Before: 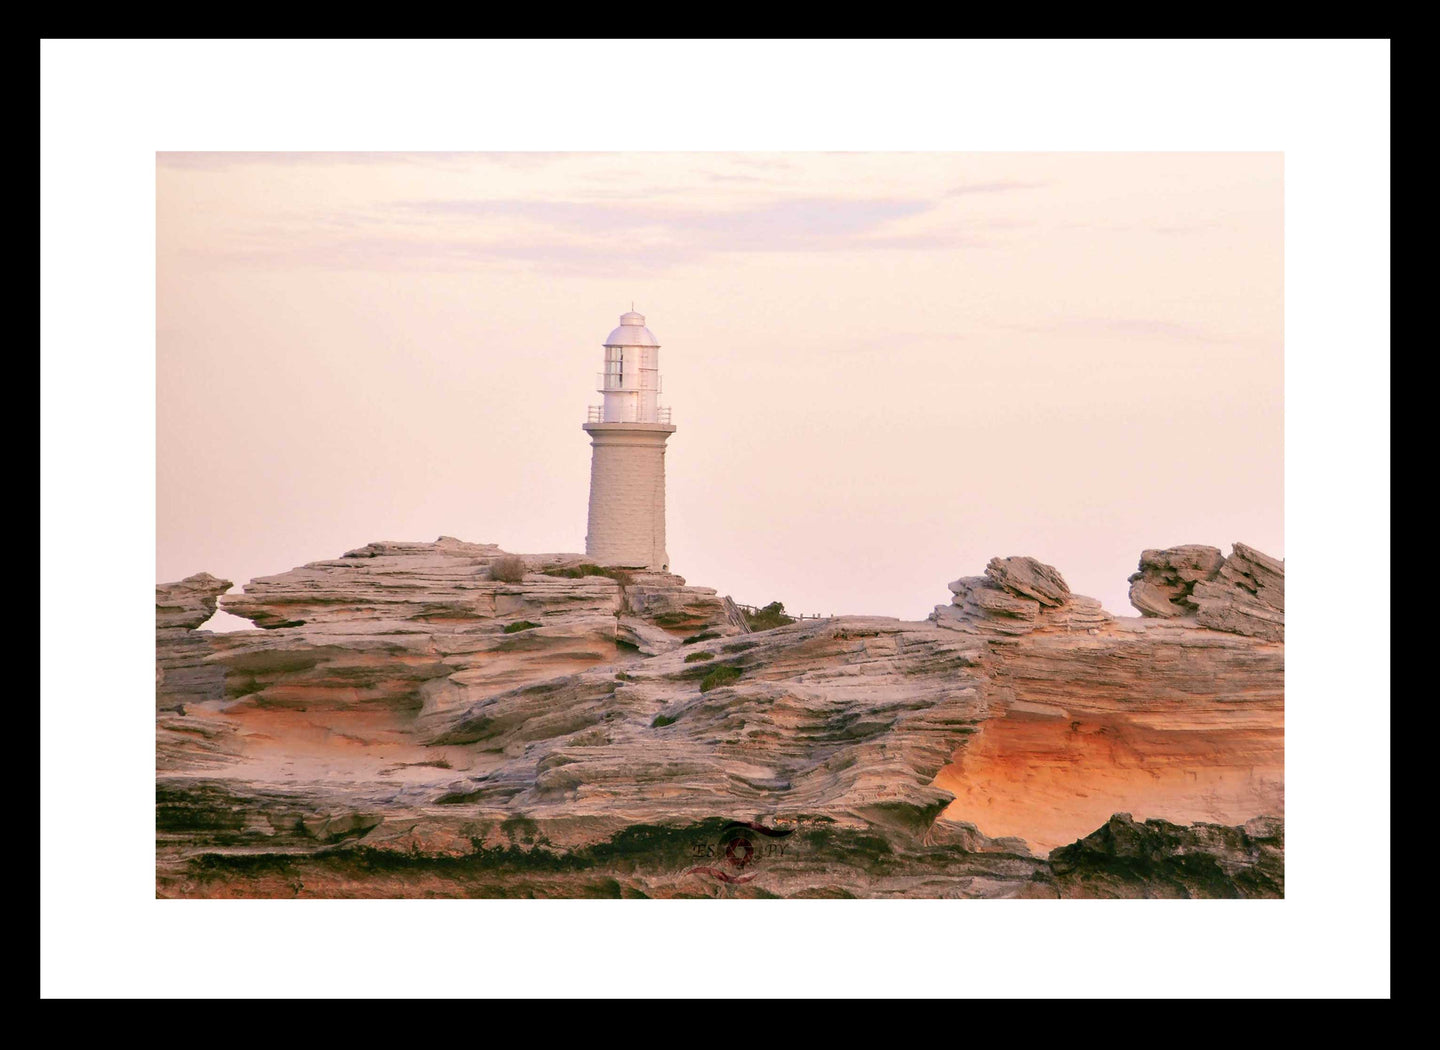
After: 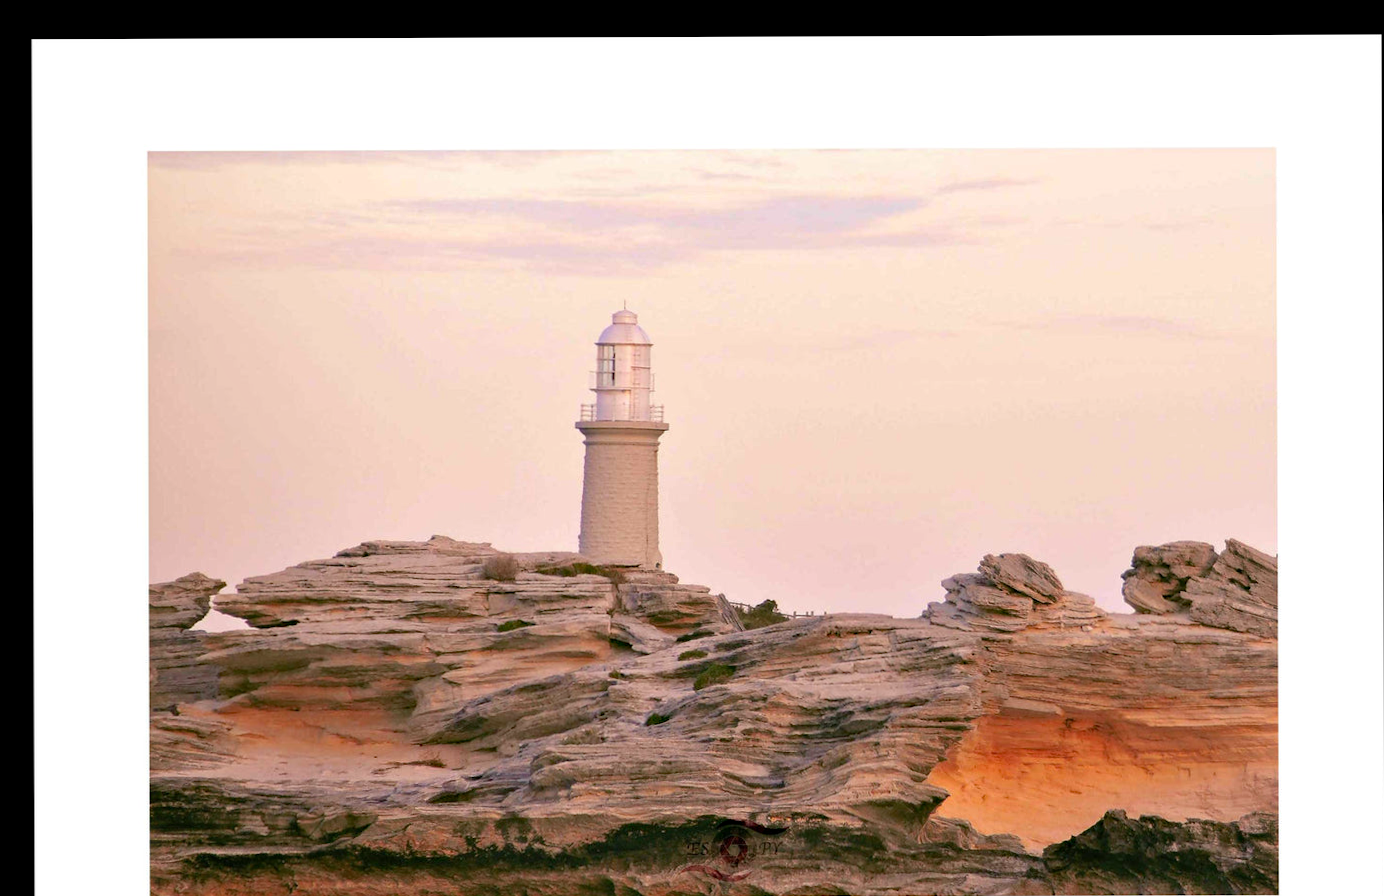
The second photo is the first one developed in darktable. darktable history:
crop and rotate: angle 0.2°, left 0.275%, right 3.127%, bottom 14.18%
haze removal: strength 0.29, distance 0.25, compatibility mode true, adaptive false
